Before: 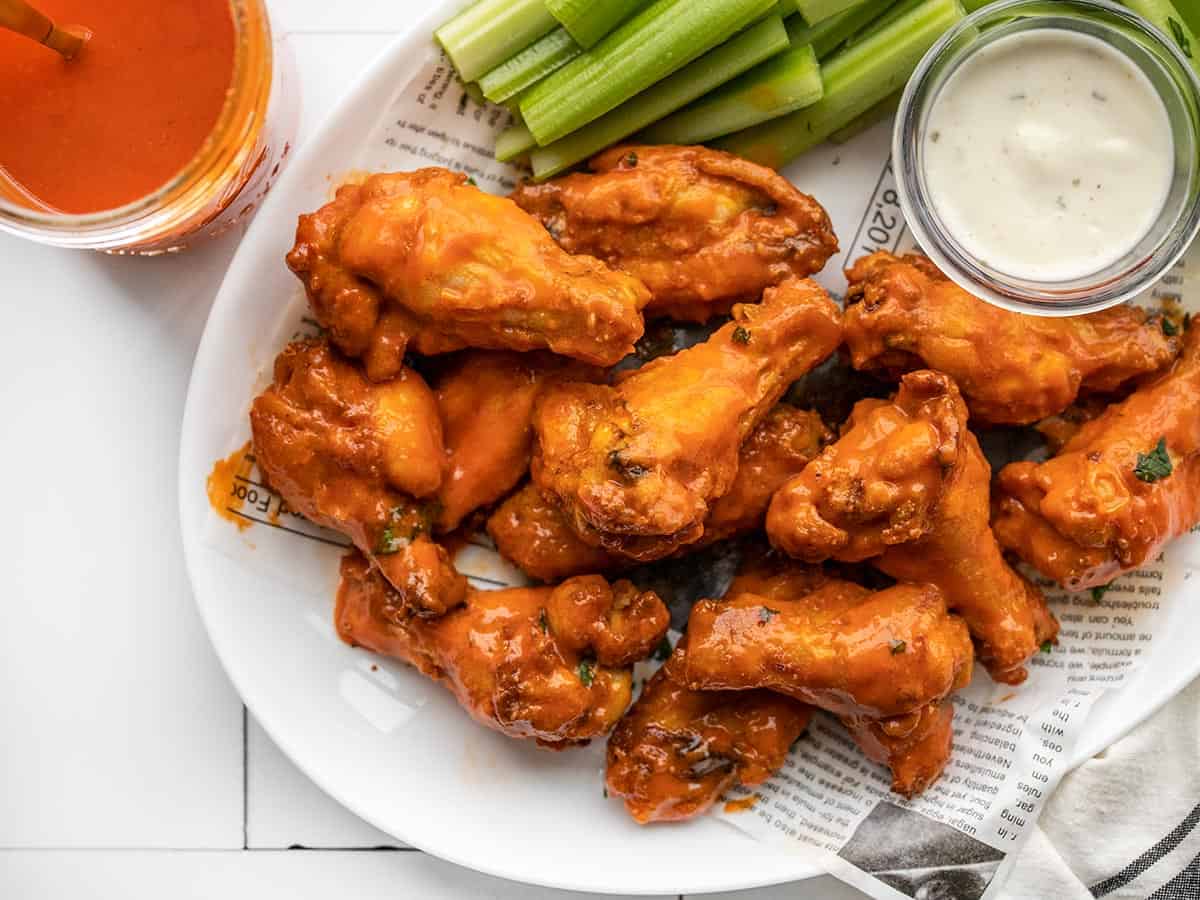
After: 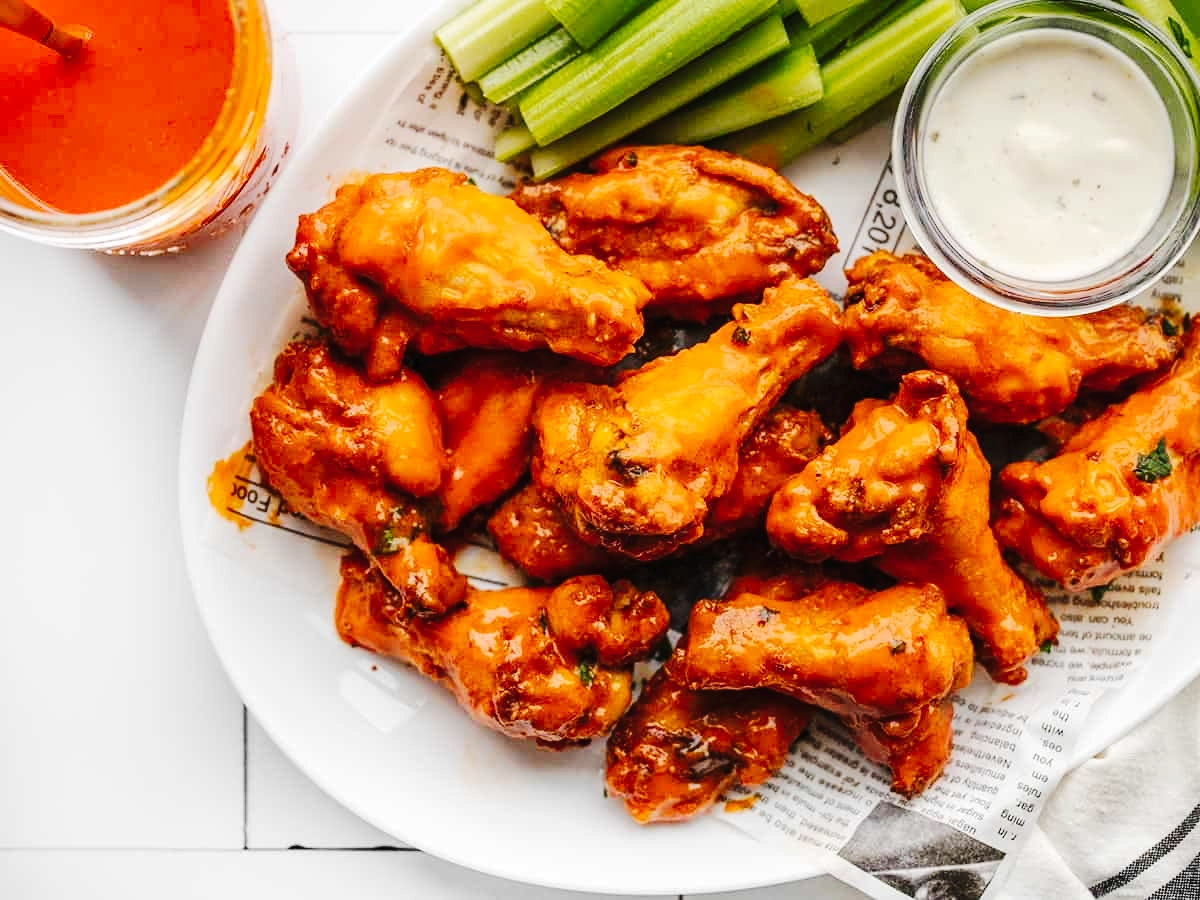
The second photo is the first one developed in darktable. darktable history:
tone curve: curves: ch0 [(0, 0) (0.003, 0.018) (0.011, 0.021) (0.025, 0.028) (0.044, 0.039) (0.069, 0.05) (0.1, 0.06) (0.136, 0.081) (0.177, 0.117) (0.224, 0.161) (0.277, 0.226) (0.335, 0.315) (0.399, 0.421) (0.468, 0.53) (0.543, 0.627) (0.623, 0.726) (0.709, 0.789) (0.801, 0.859) (0.898, 0.924) (1, 1)], preserve colors none
